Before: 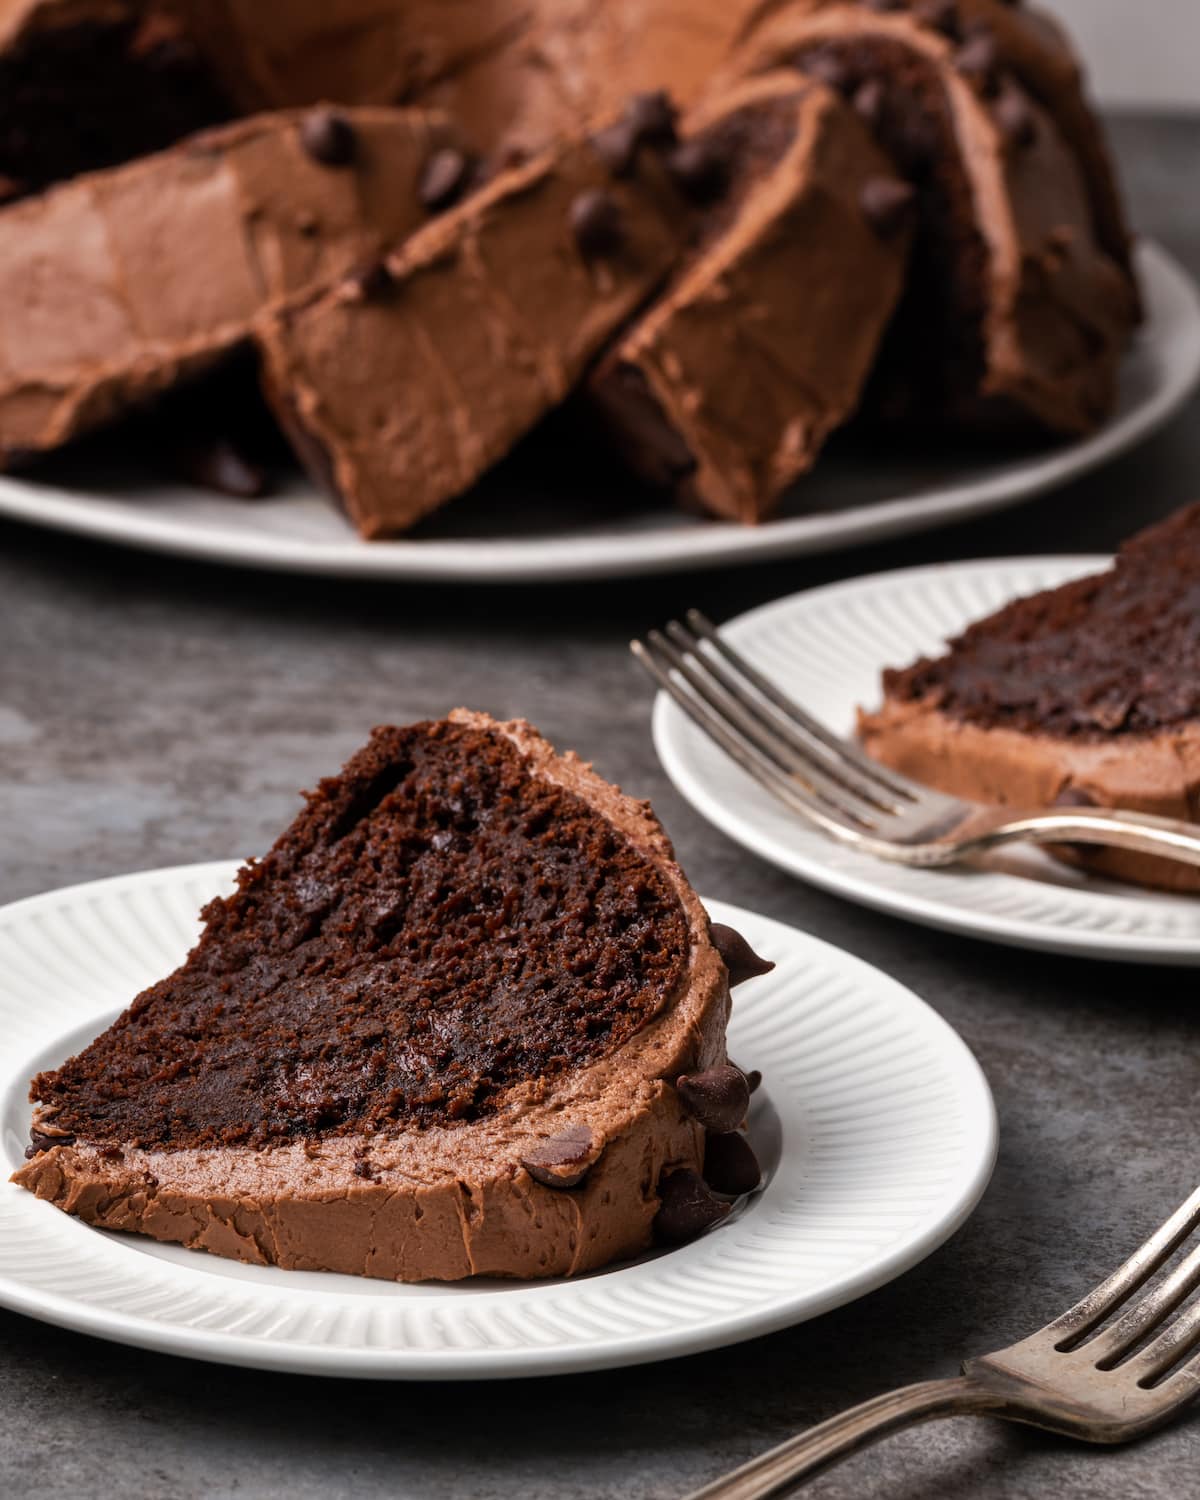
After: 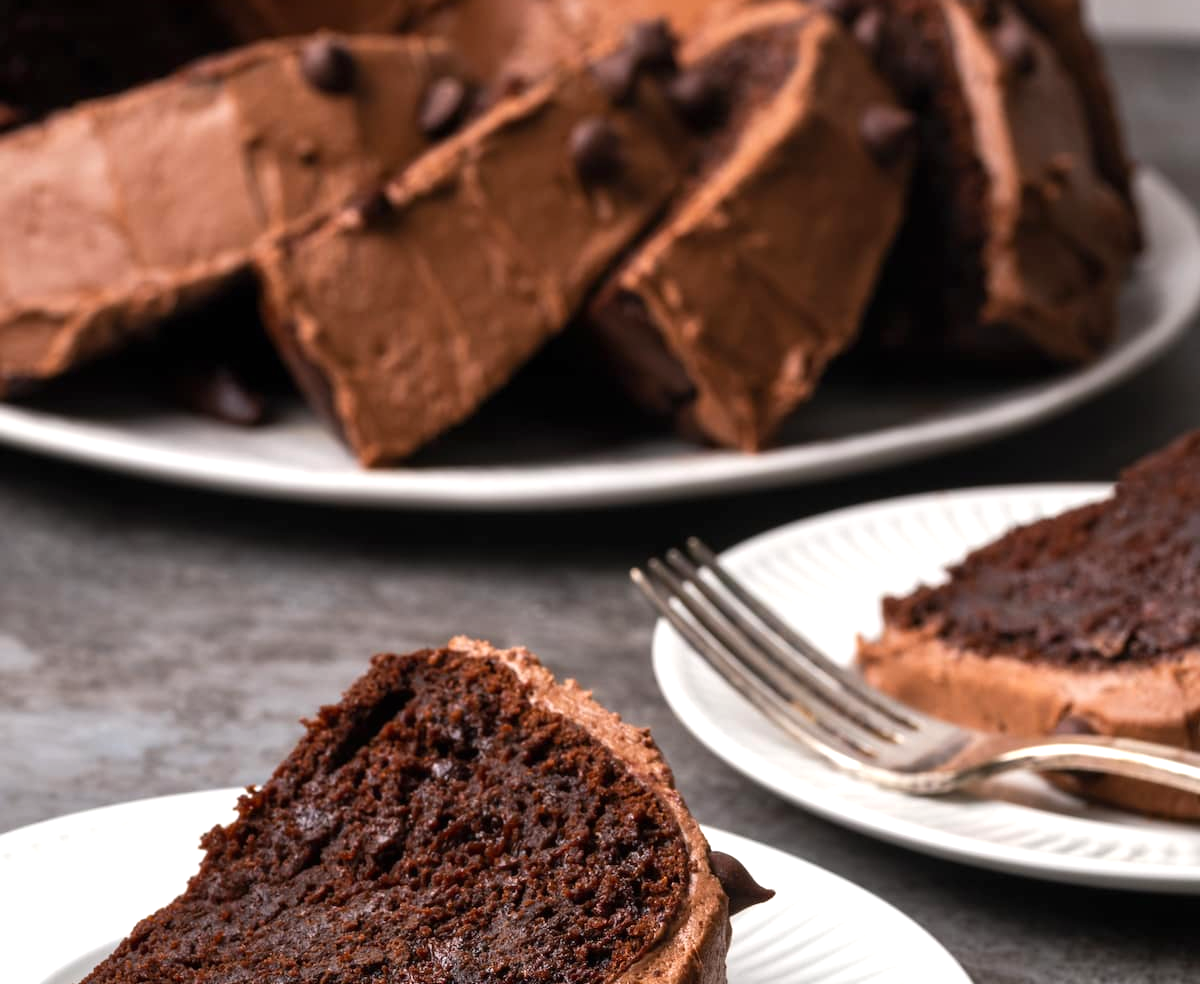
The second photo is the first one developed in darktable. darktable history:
crop and rotate: top 4.848%, bottom 29.503%
exposure: black level correction 0, exposure 0.5 EV, compensate exposure bias true, compensate highlight preservation false
